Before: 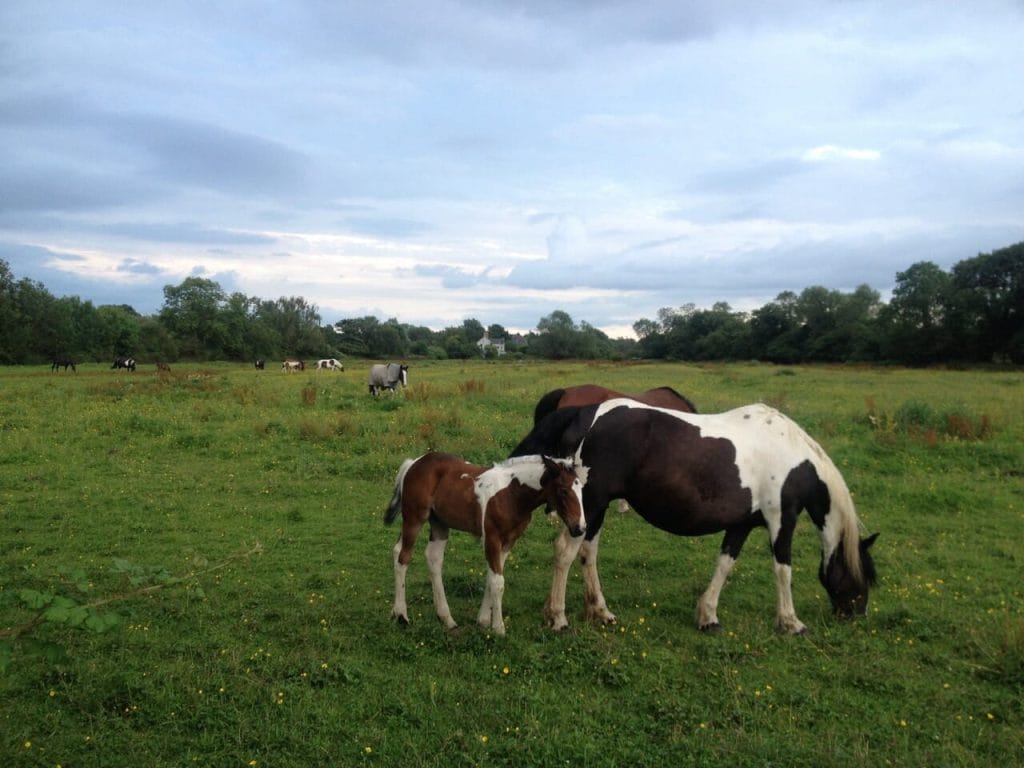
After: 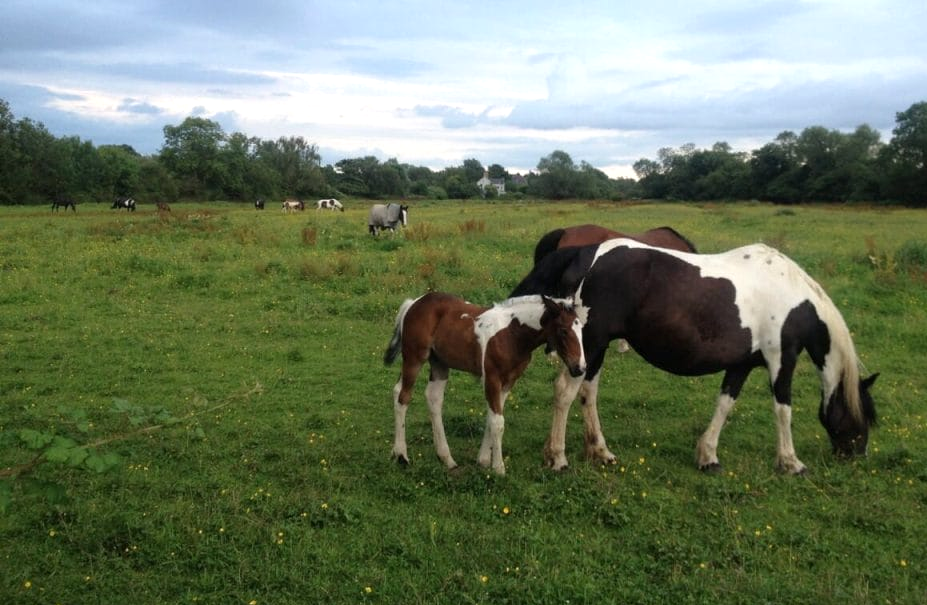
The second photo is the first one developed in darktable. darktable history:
crop: top 20.86%, right 9.421%, bottom 0.321%
exposure: exposure 0.203 EV, compensate exposure bias true, compensate highlight preservation false
